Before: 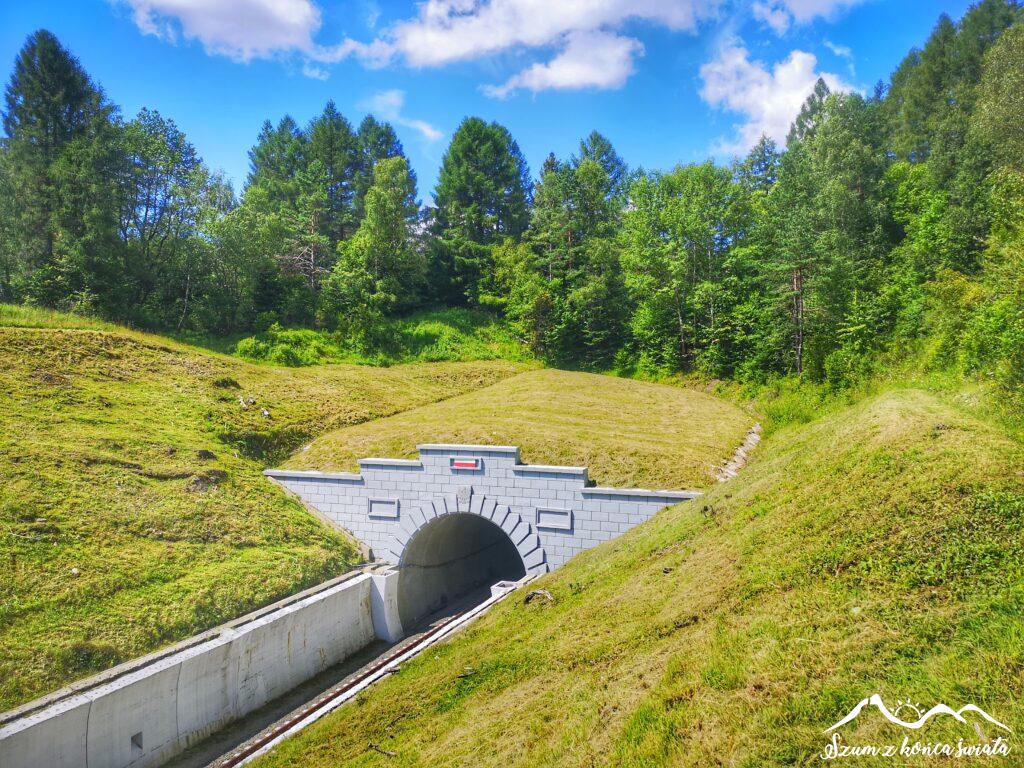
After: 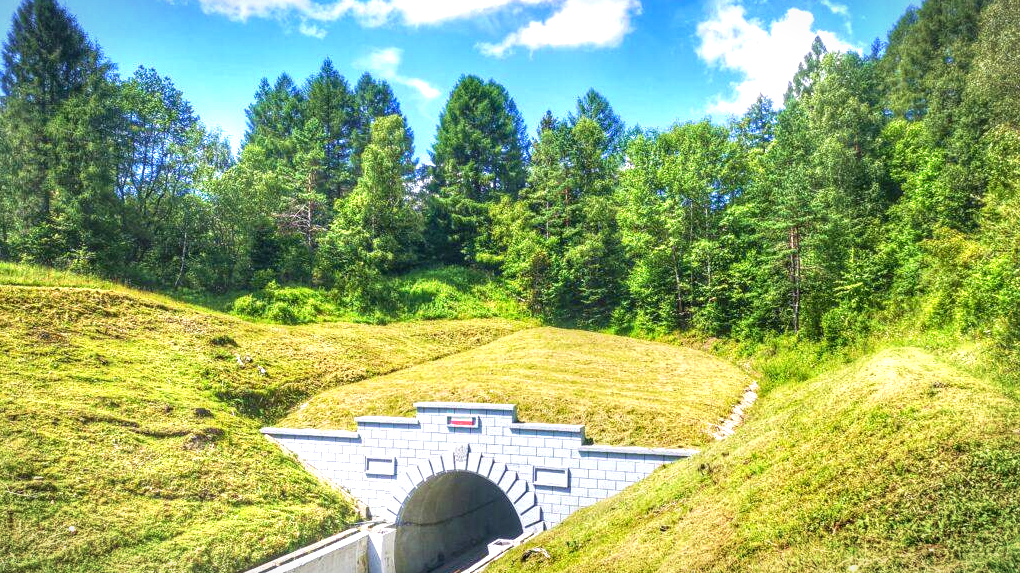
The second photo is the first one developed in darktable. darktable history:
vignetting: fall-off start 98.51%, fall-off radius 98.69%, center (-0.033, -0.046), width/height ratio 1.425
crop: left 0.339%, top 5.482%, bottom 19.901%
velvia: on, module defaults
local contrast: highlights 62%, detail 143%, midtone range 0.429
exposure: black level correction 0, exposure 0.702 EV, compensate highlight preservation false
